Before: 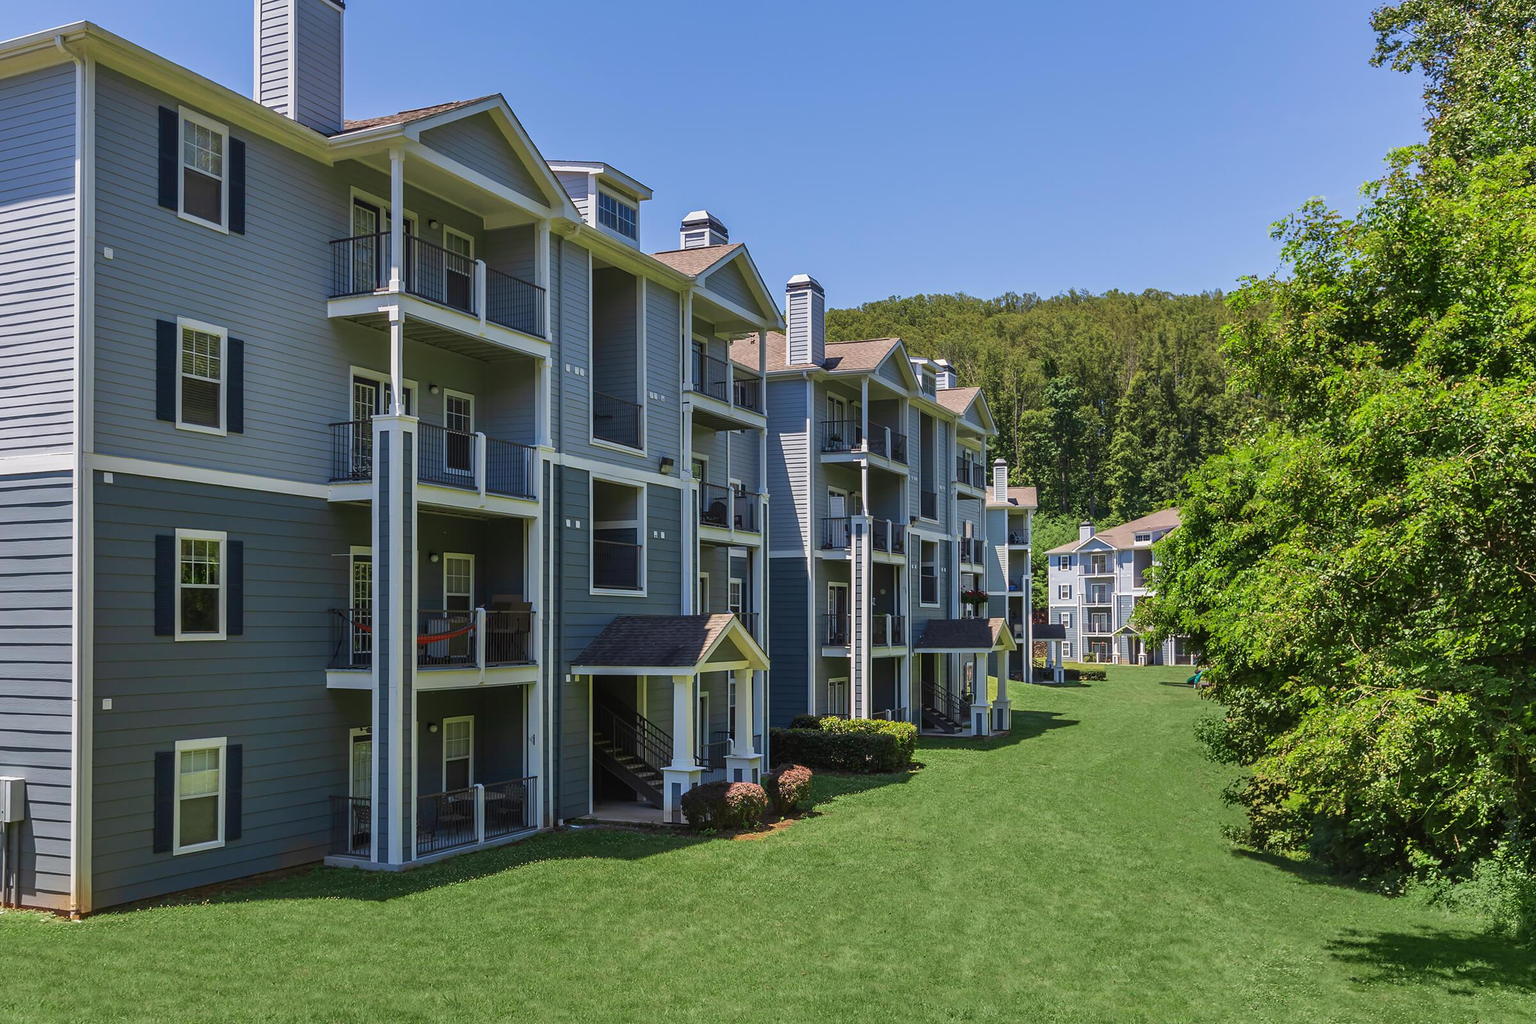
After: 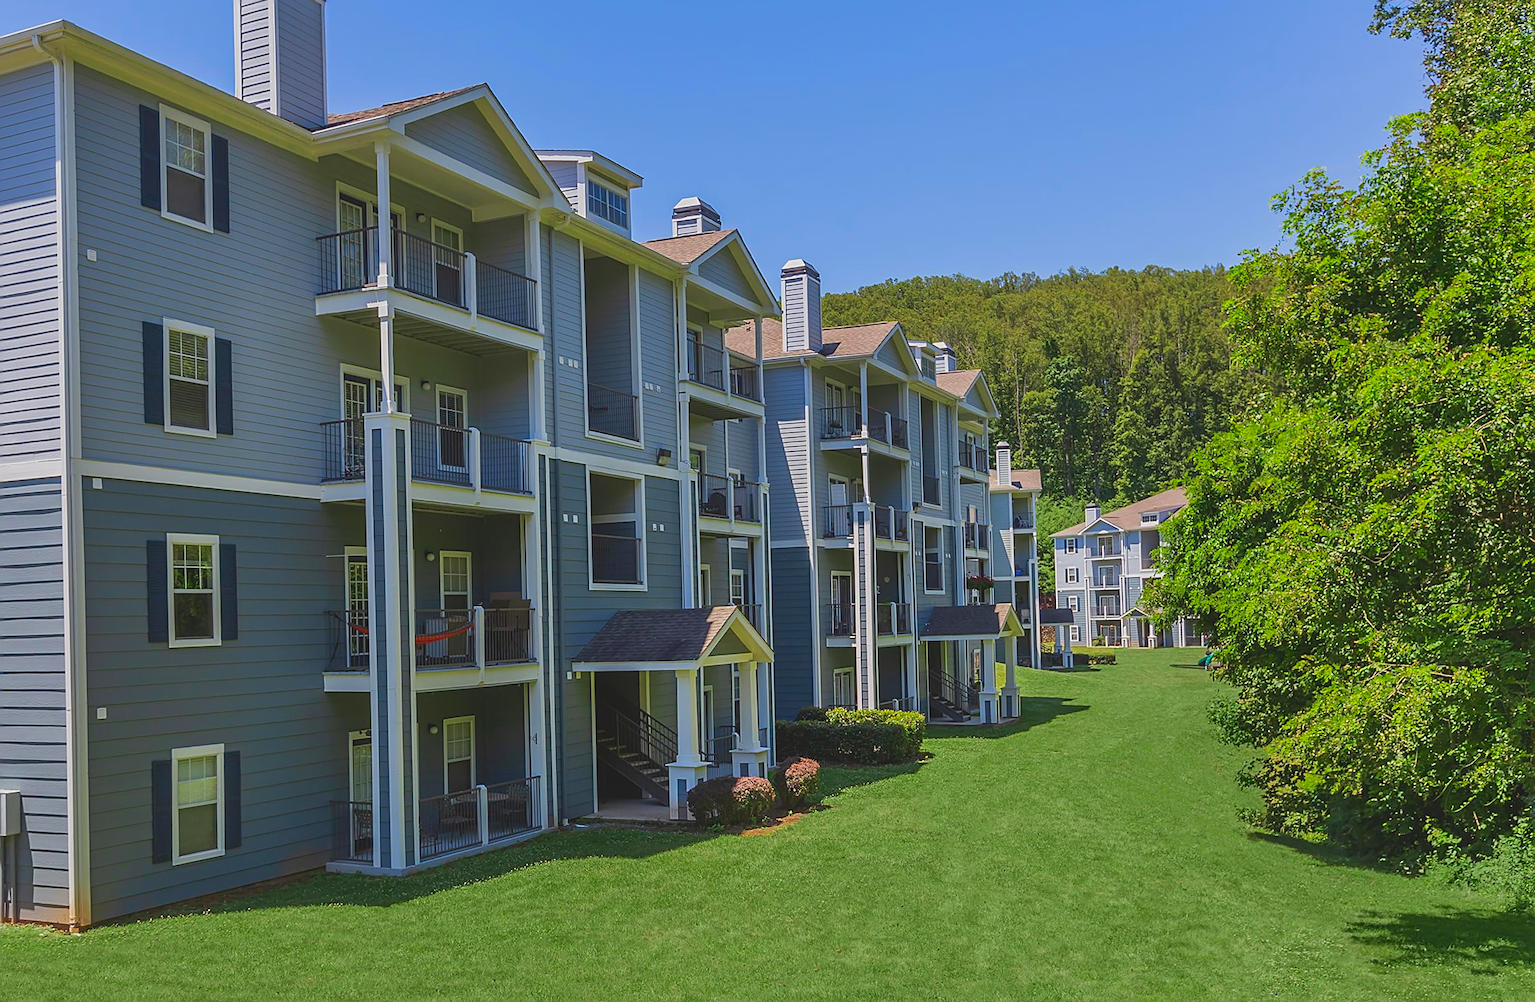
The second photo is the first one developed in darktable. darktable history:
contrast brightness saturation: contrast -0.19, saturation 0.19
rotate and perspective: rotation -1.42°, crop left 0.016, crop right 0.984, crop top 0.035, crop bottom 0.965
sharpen: on, module defaults
